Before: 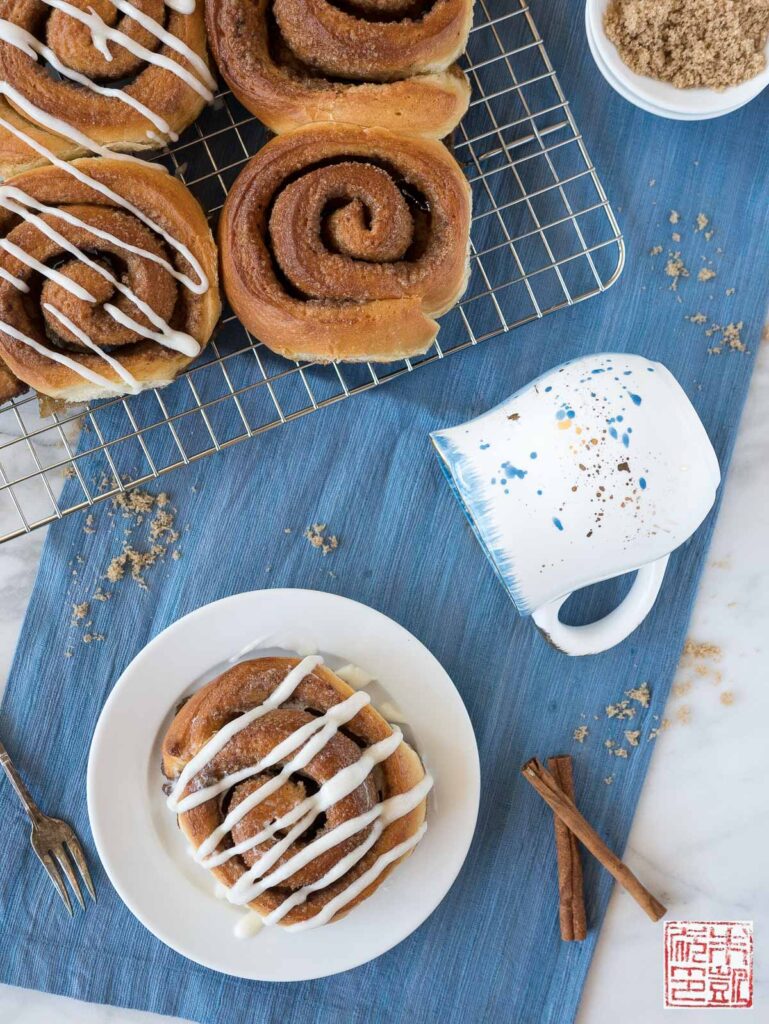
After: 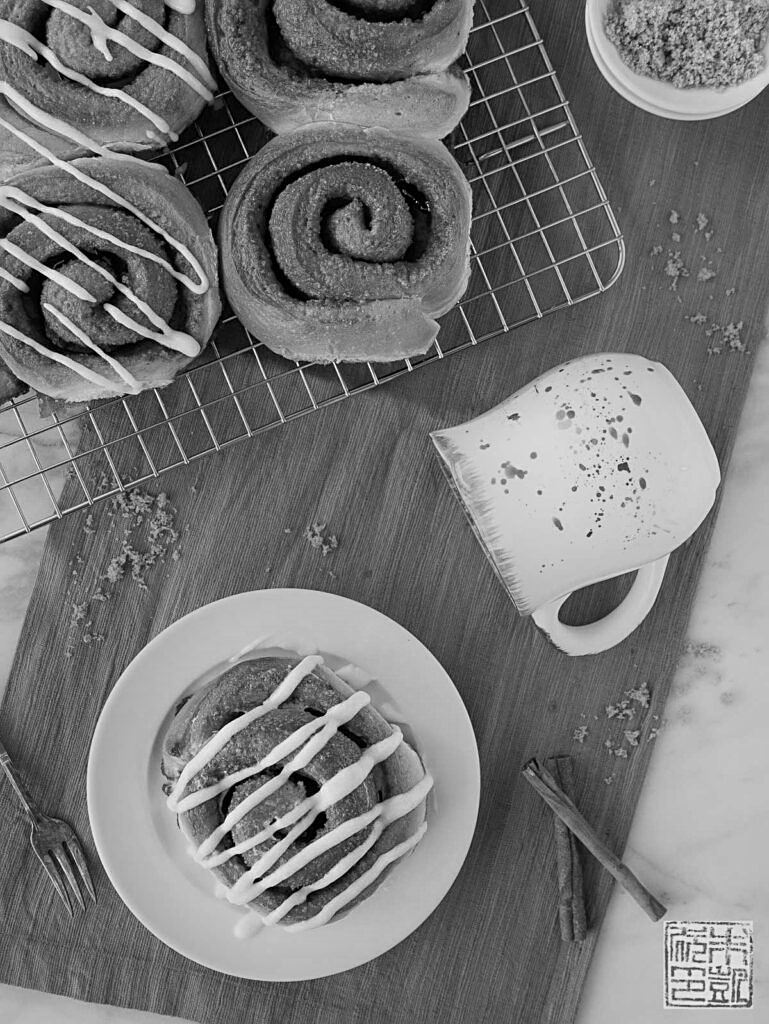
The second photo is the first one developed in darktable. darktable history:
sharpen: on, module defaults
tone equalizer: on, module defaults
exposure: exposure -0.153 EV, compensate highlight preservation false
base curve: preserve colors none
monochrome: a 26.22, b 42.67, size 0.8
